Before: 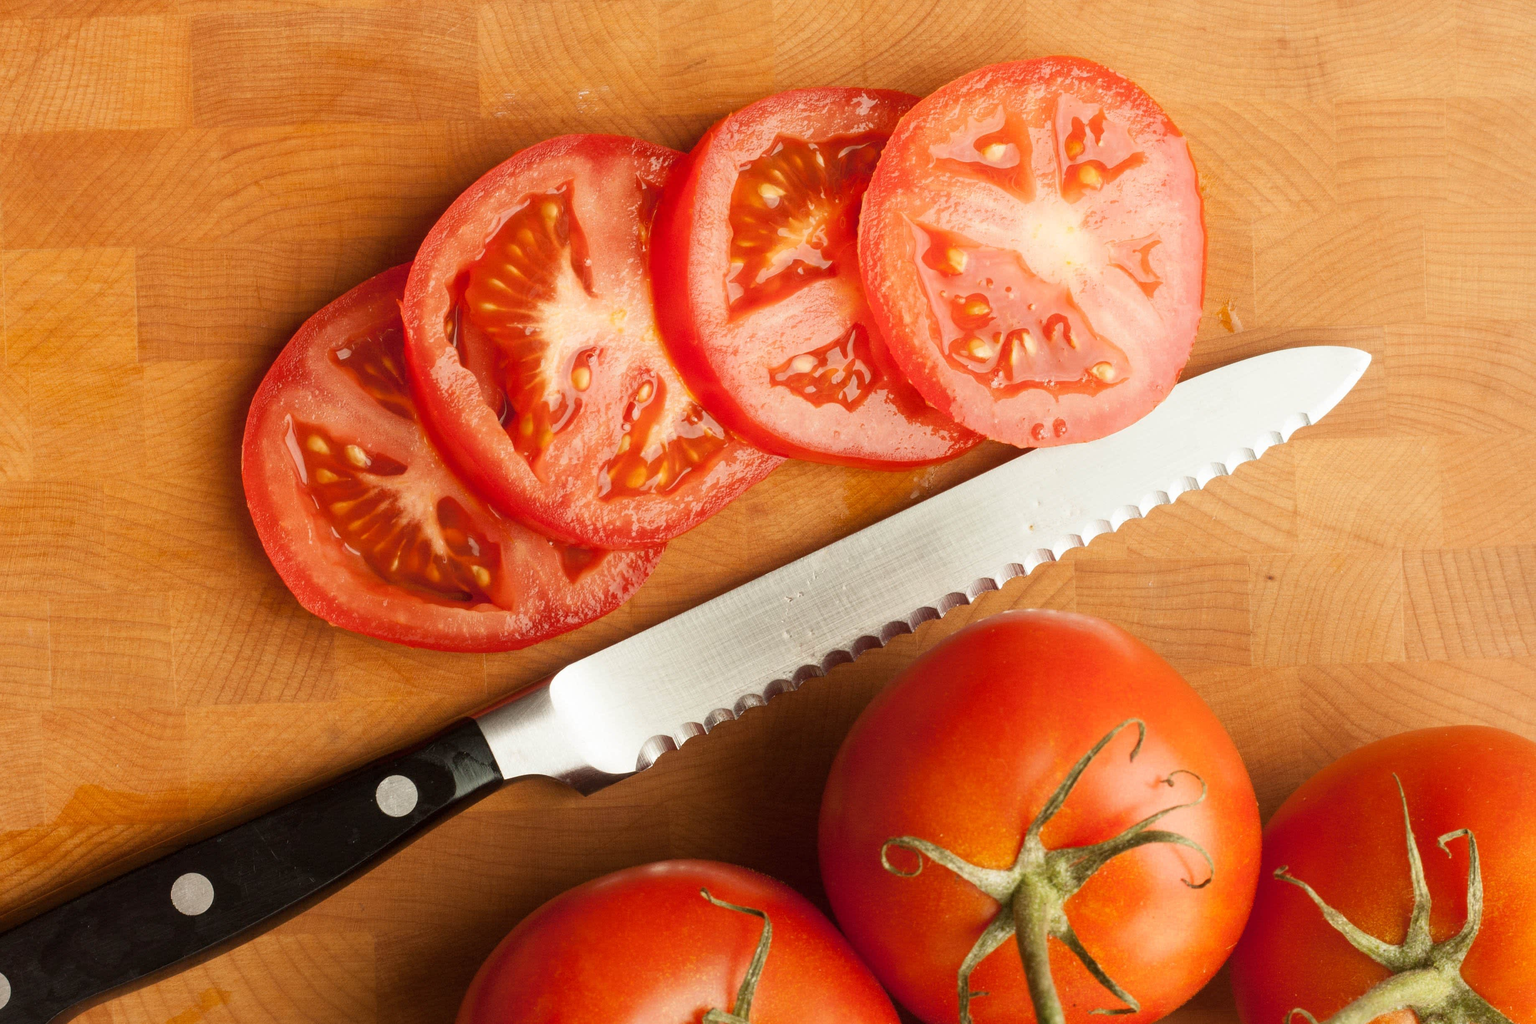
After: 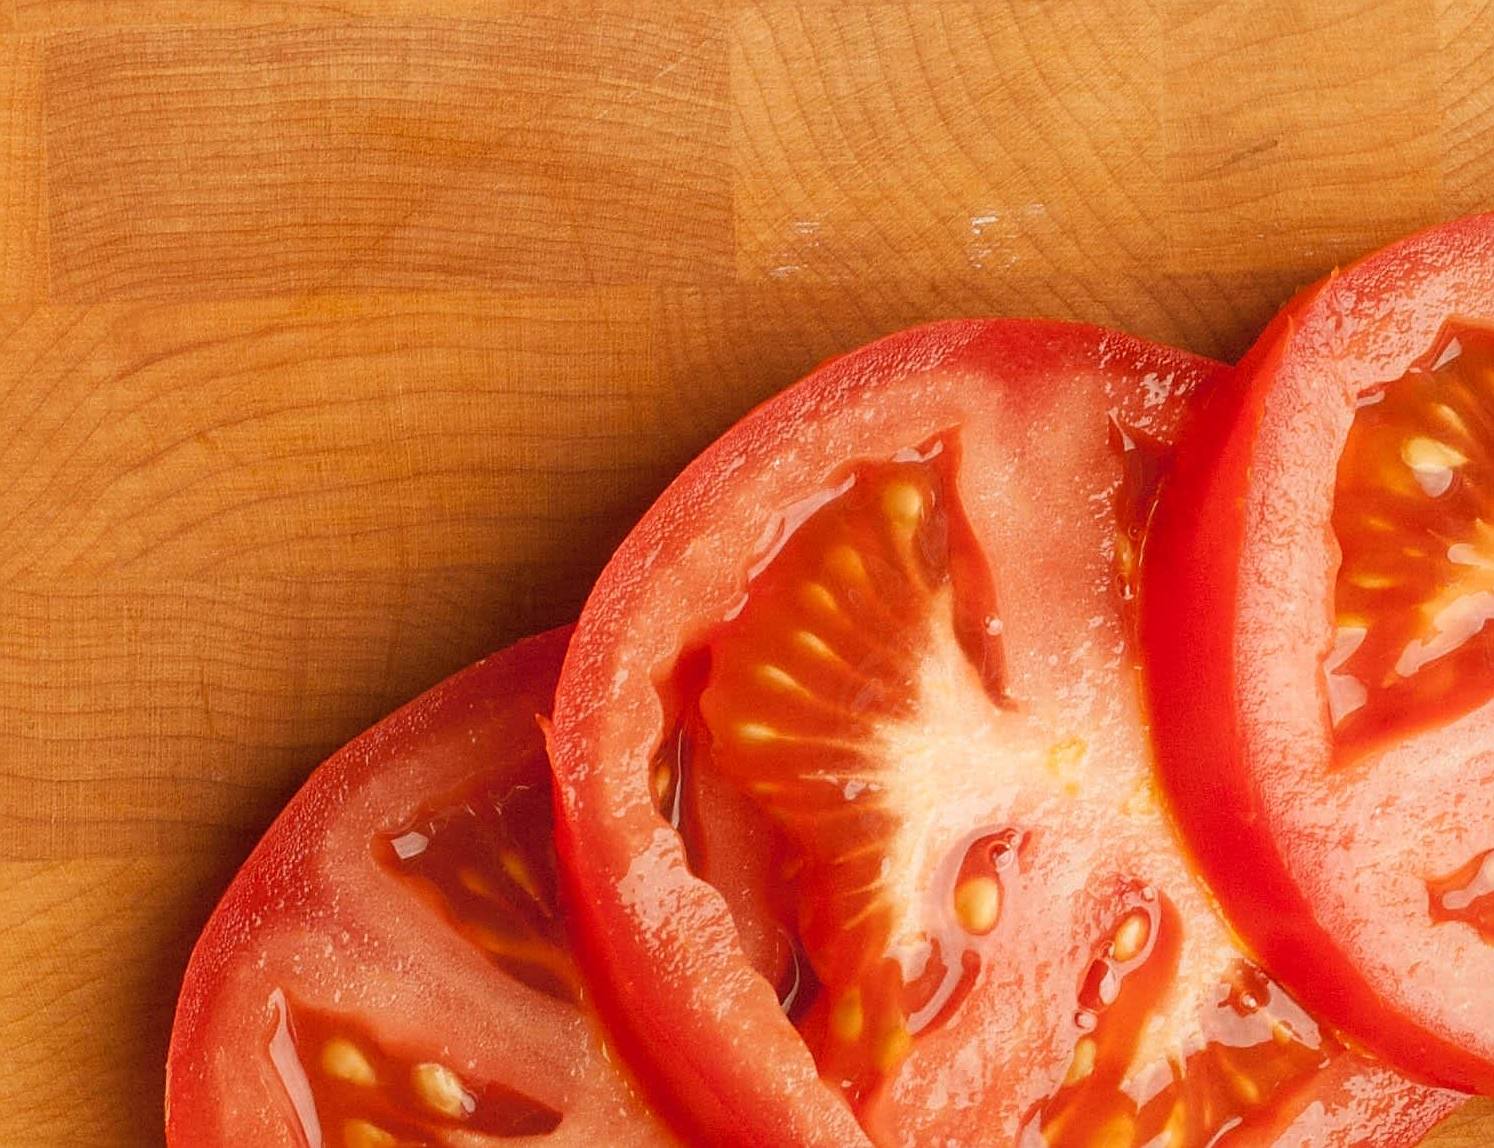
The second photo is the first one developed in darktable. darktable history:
sharpen: amount 0.494
crop and rotate: left 11.279%, top 0.092%, right 48.06%, bottom 53.056%
